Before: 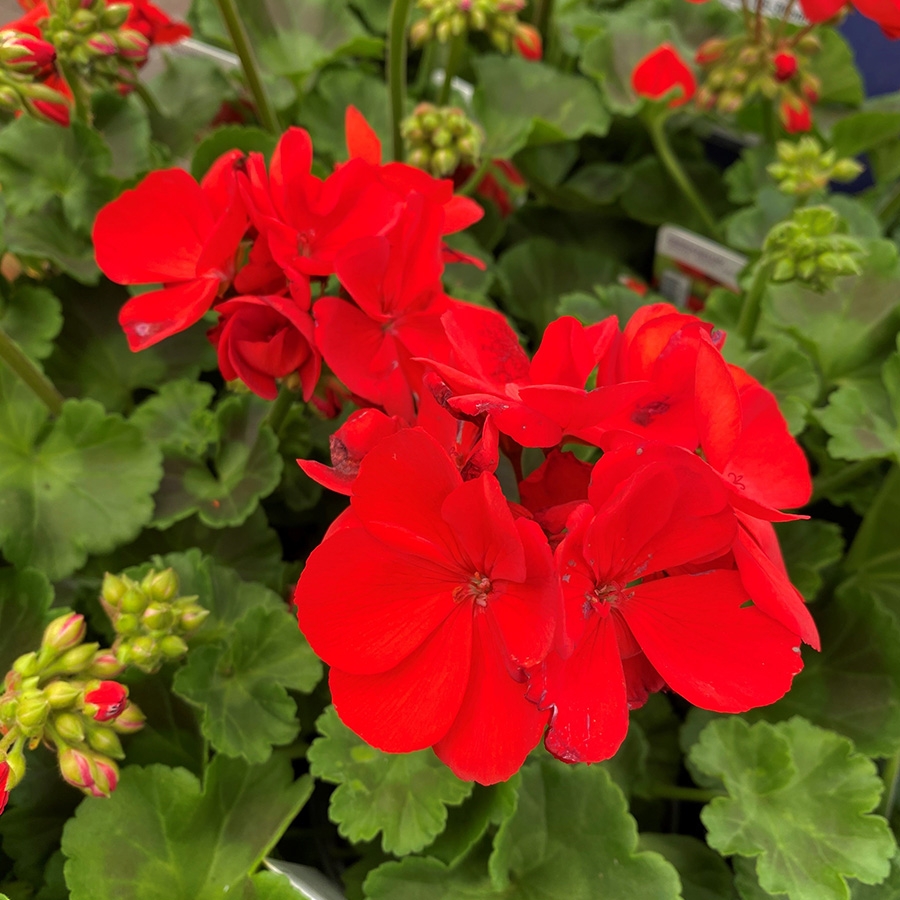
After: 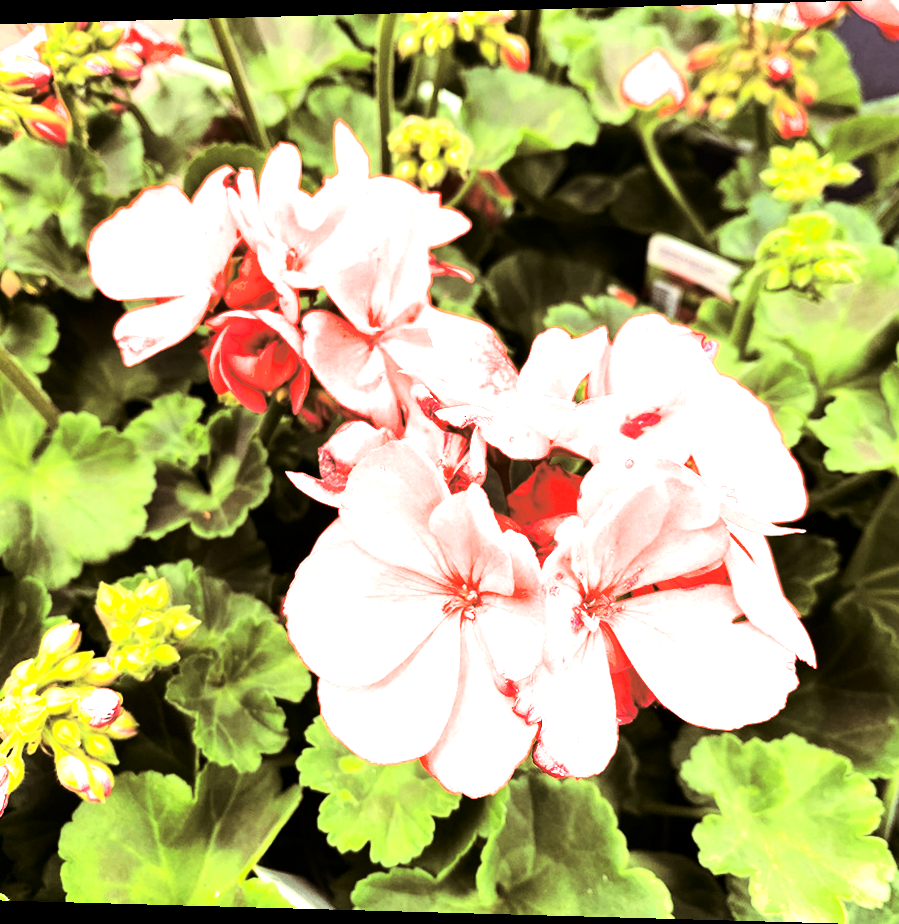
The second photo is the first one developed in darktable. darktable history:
split-toning: shadows › hue 32.4°, shadows › saturation 0.51, highlights › hue 180°, highlights › saturation 0, balance -60.17, compress 55.19%
contrast brightness saturation: contrast 0.28
exposure: black level correction 0, exposure 1.1 EV, compensate exposure bias true, compensate highlight preservation false
rotate and perspective: lens shift (horizontal) -0.055, automatic cropping off
tone equalizer: -8 EV -1.08 EV, -7 EV -1.01 EV, -6 EV -0.867 EV, -5 EV -0.578 EV, -3 EV 0.578 EV, -2 EV 0.867 EV, -1 EV 1.01 EV, +0 EV 1.08 EV, edges refinement/feathering 500, mask exposure compensation -1.57 EV, preserve details no
